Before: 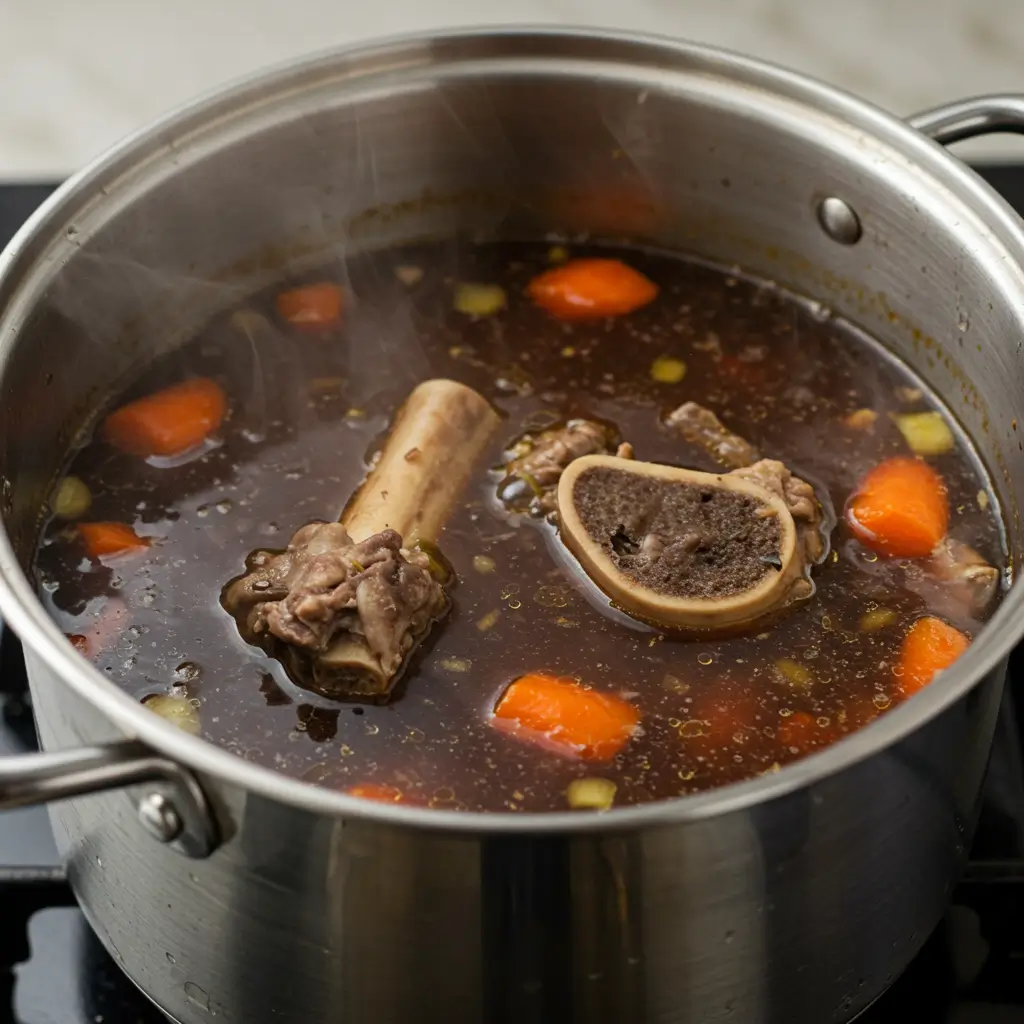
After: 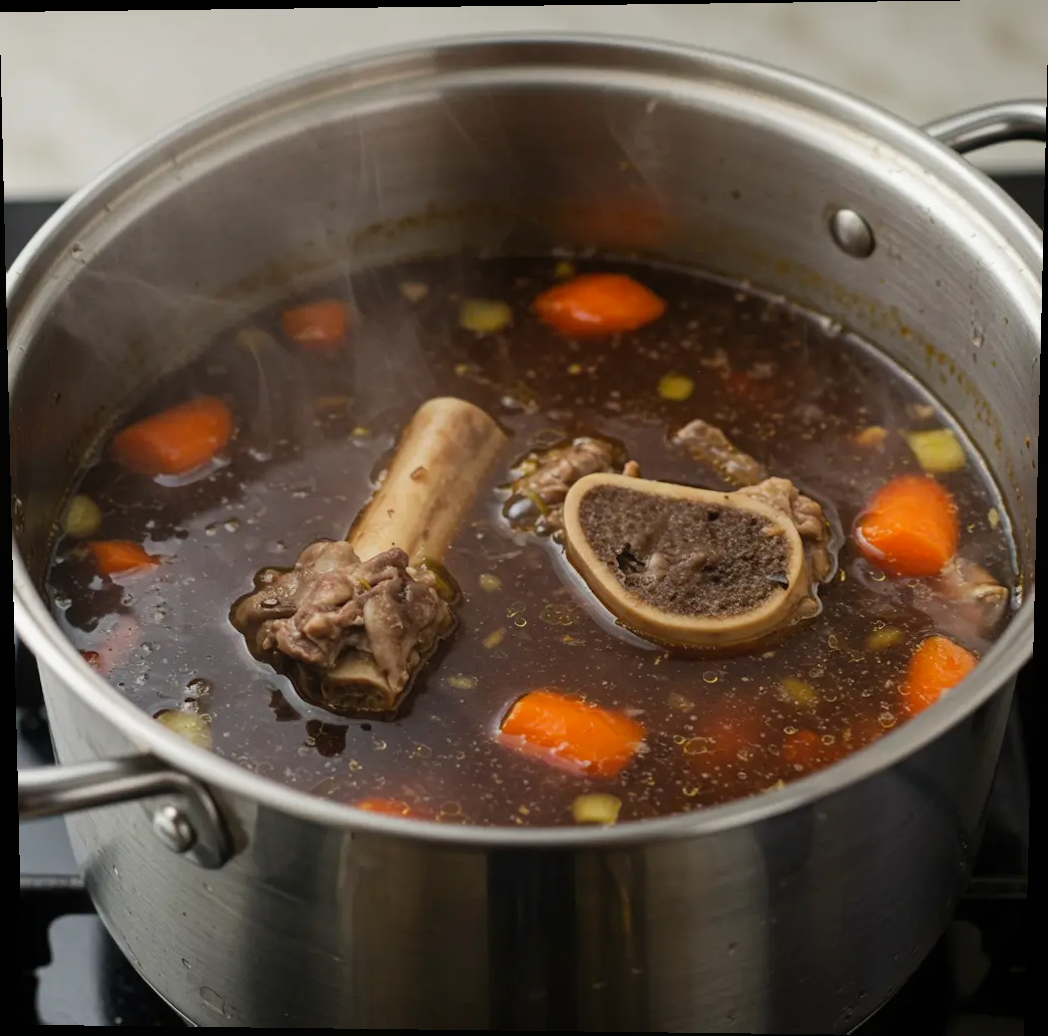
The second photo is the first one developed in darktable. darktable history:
contrast equalizer: octaves 7, y [[0.6 ×6], [0.55 ×6], [0 ×6], [0 ×6], [0 ×6]], mix -0.2
rotate and perspective: lens shift (vertical) 0.048, lens shift (horizontal) -0.024, automatic cropping off
